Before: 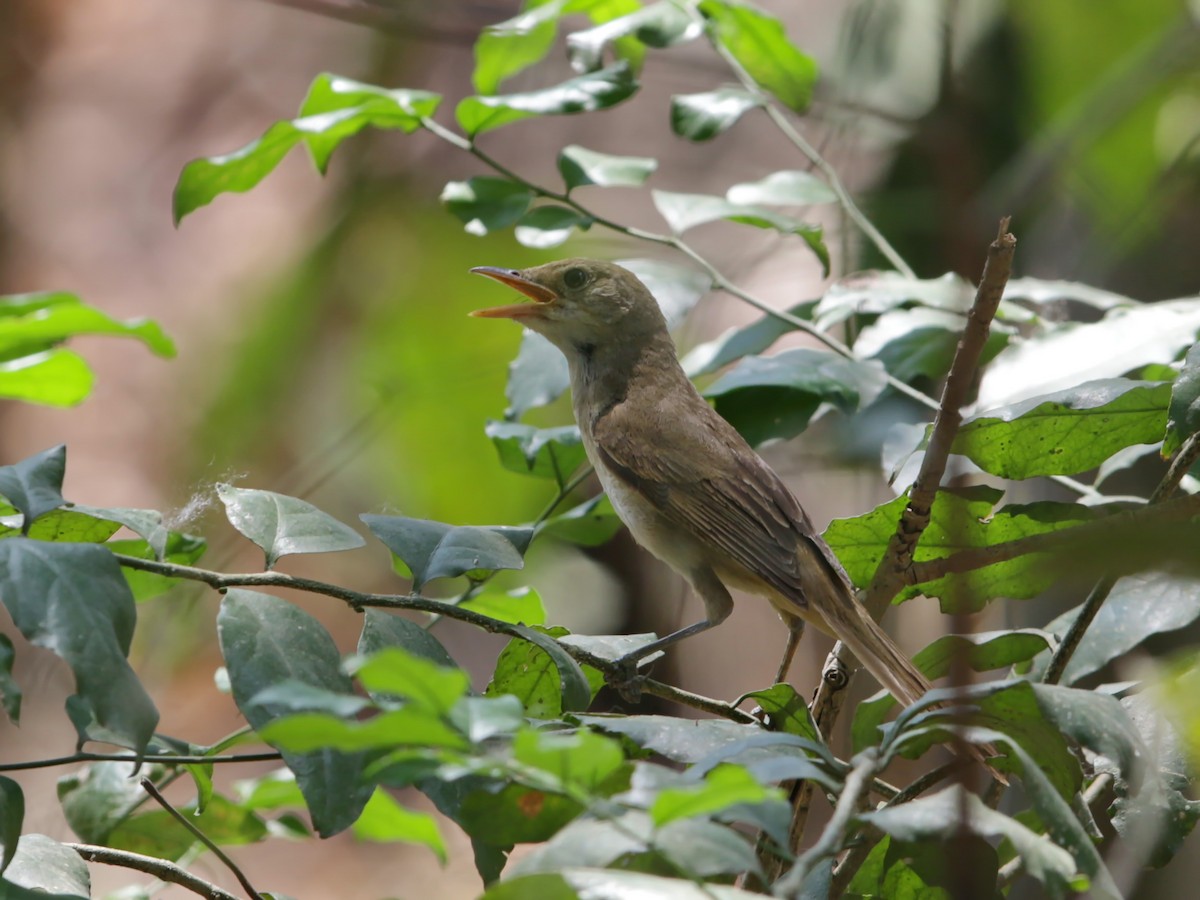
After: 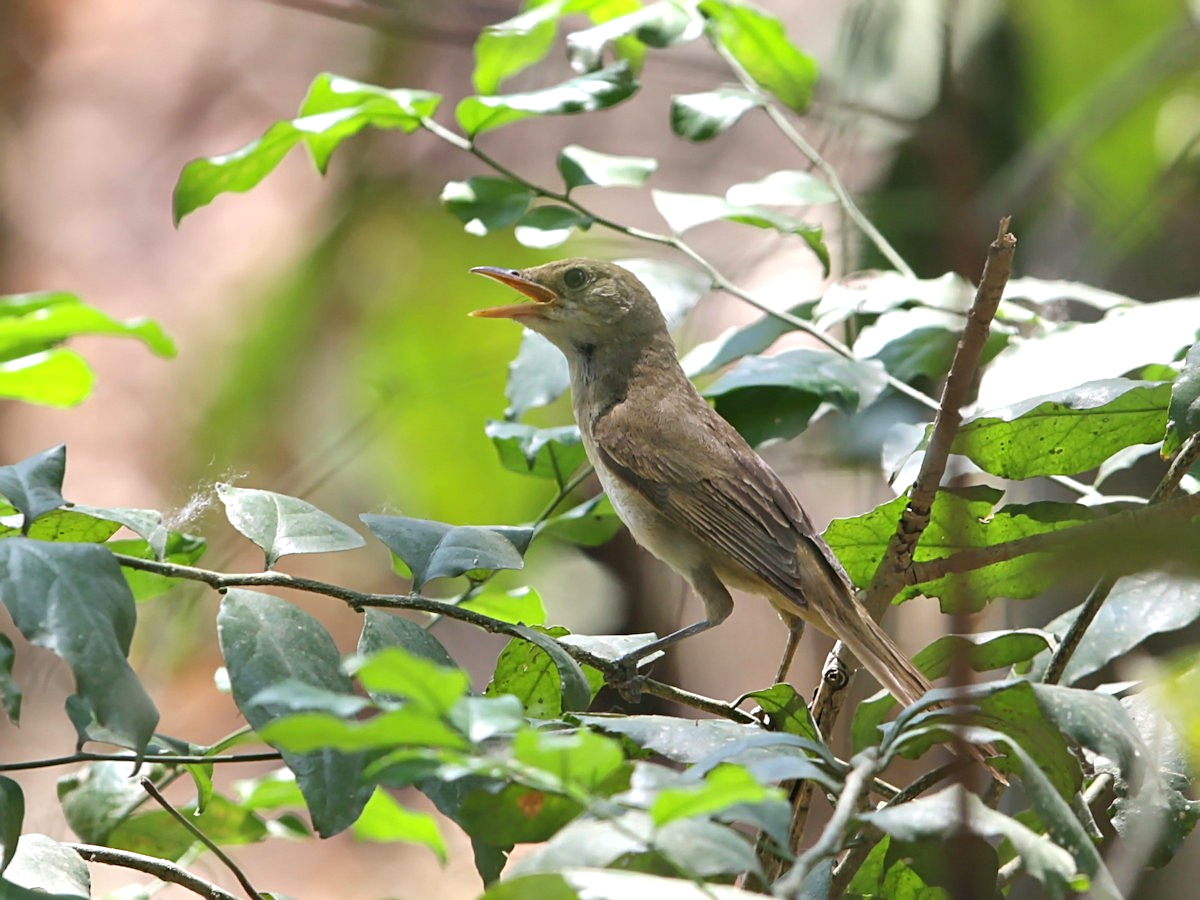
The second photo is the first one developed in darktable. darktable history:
sharpen: amount 0.493
exposure: black level correction 0, exposure 0.701 EV, compensate highlight preservation false
